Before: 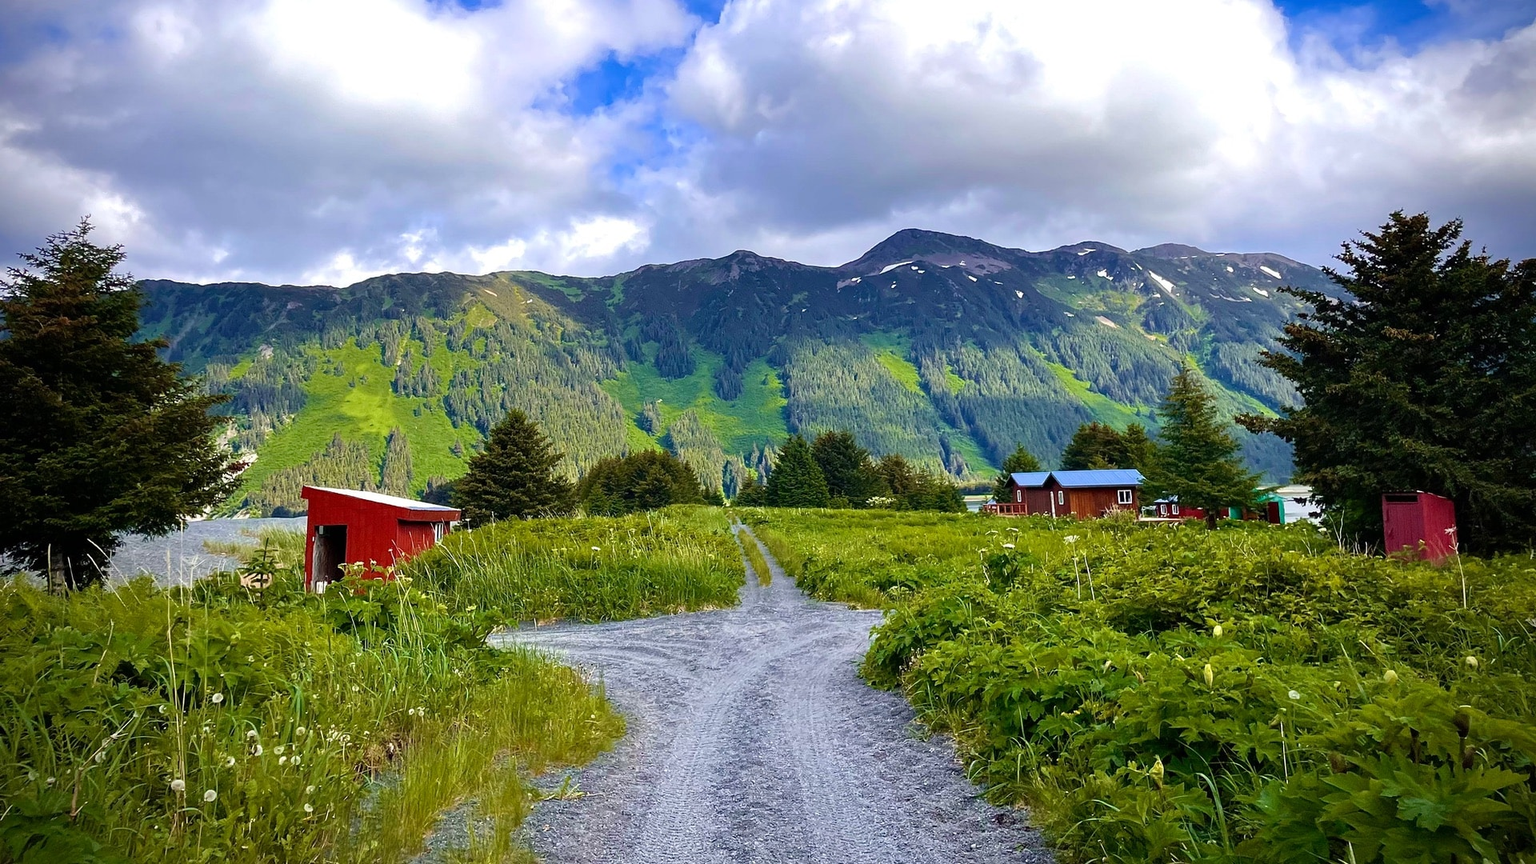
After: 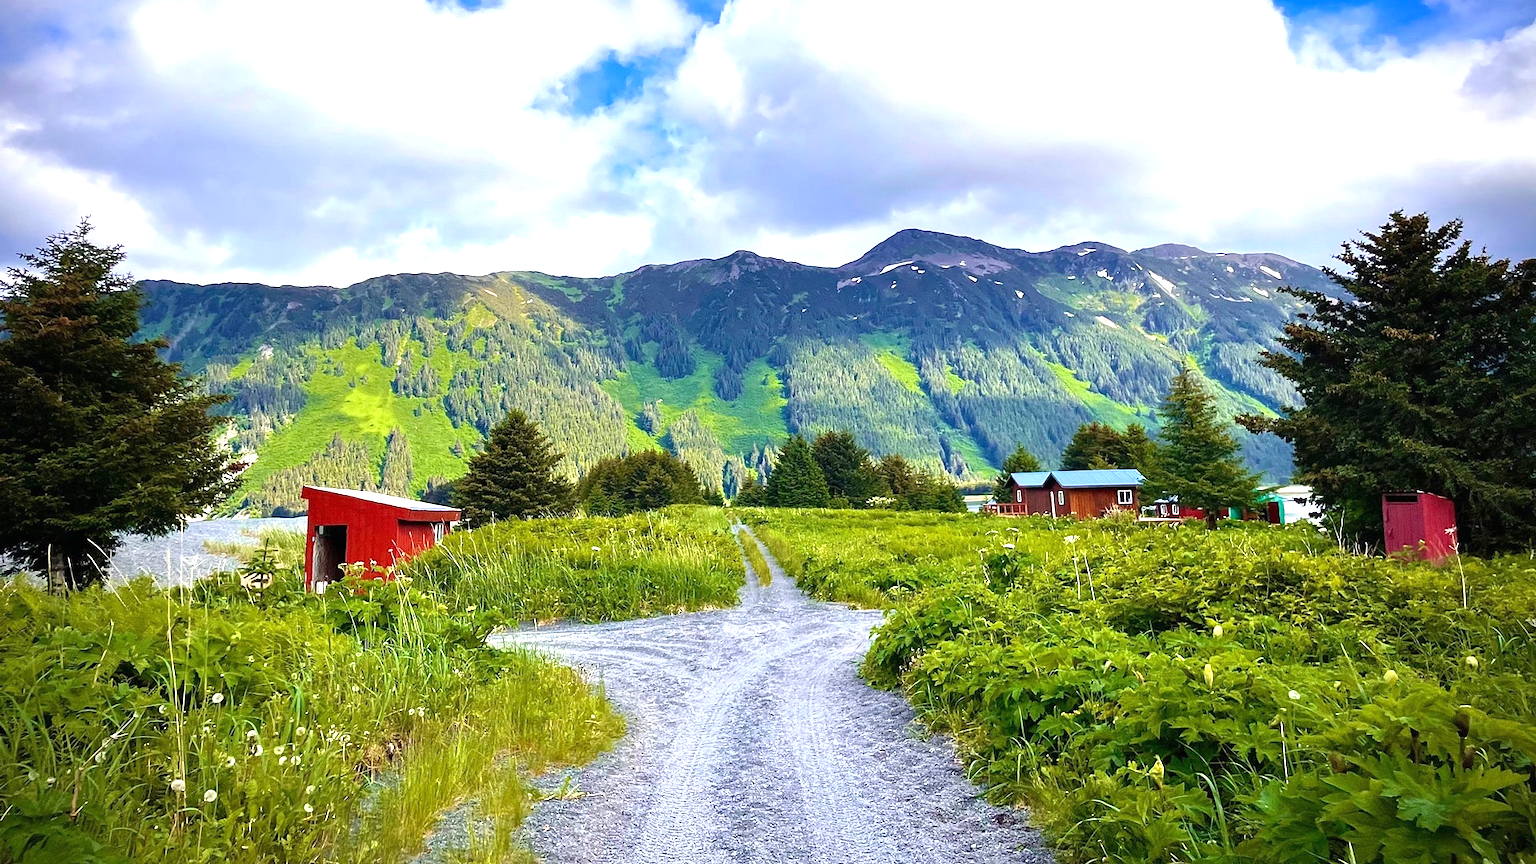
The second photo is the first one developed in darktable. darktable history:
exposure: black level correction 0, exposure 0.877 EV, compensate exposure bias true, compensate highlight preservation false
